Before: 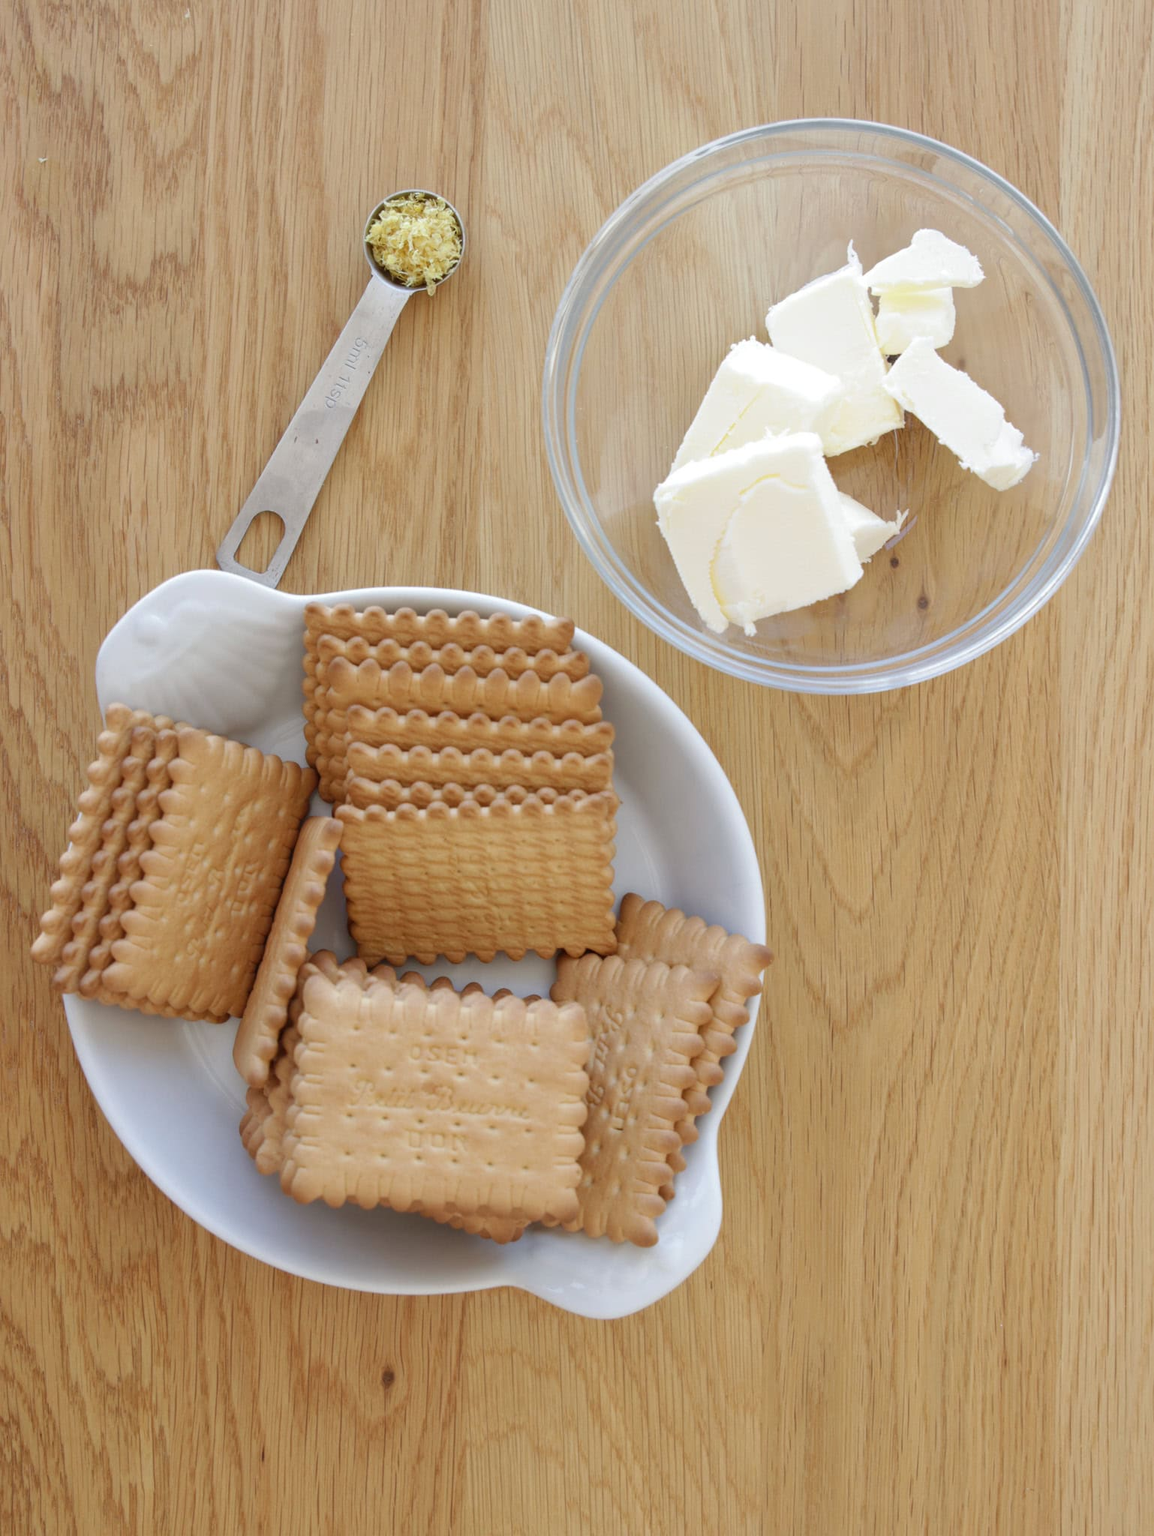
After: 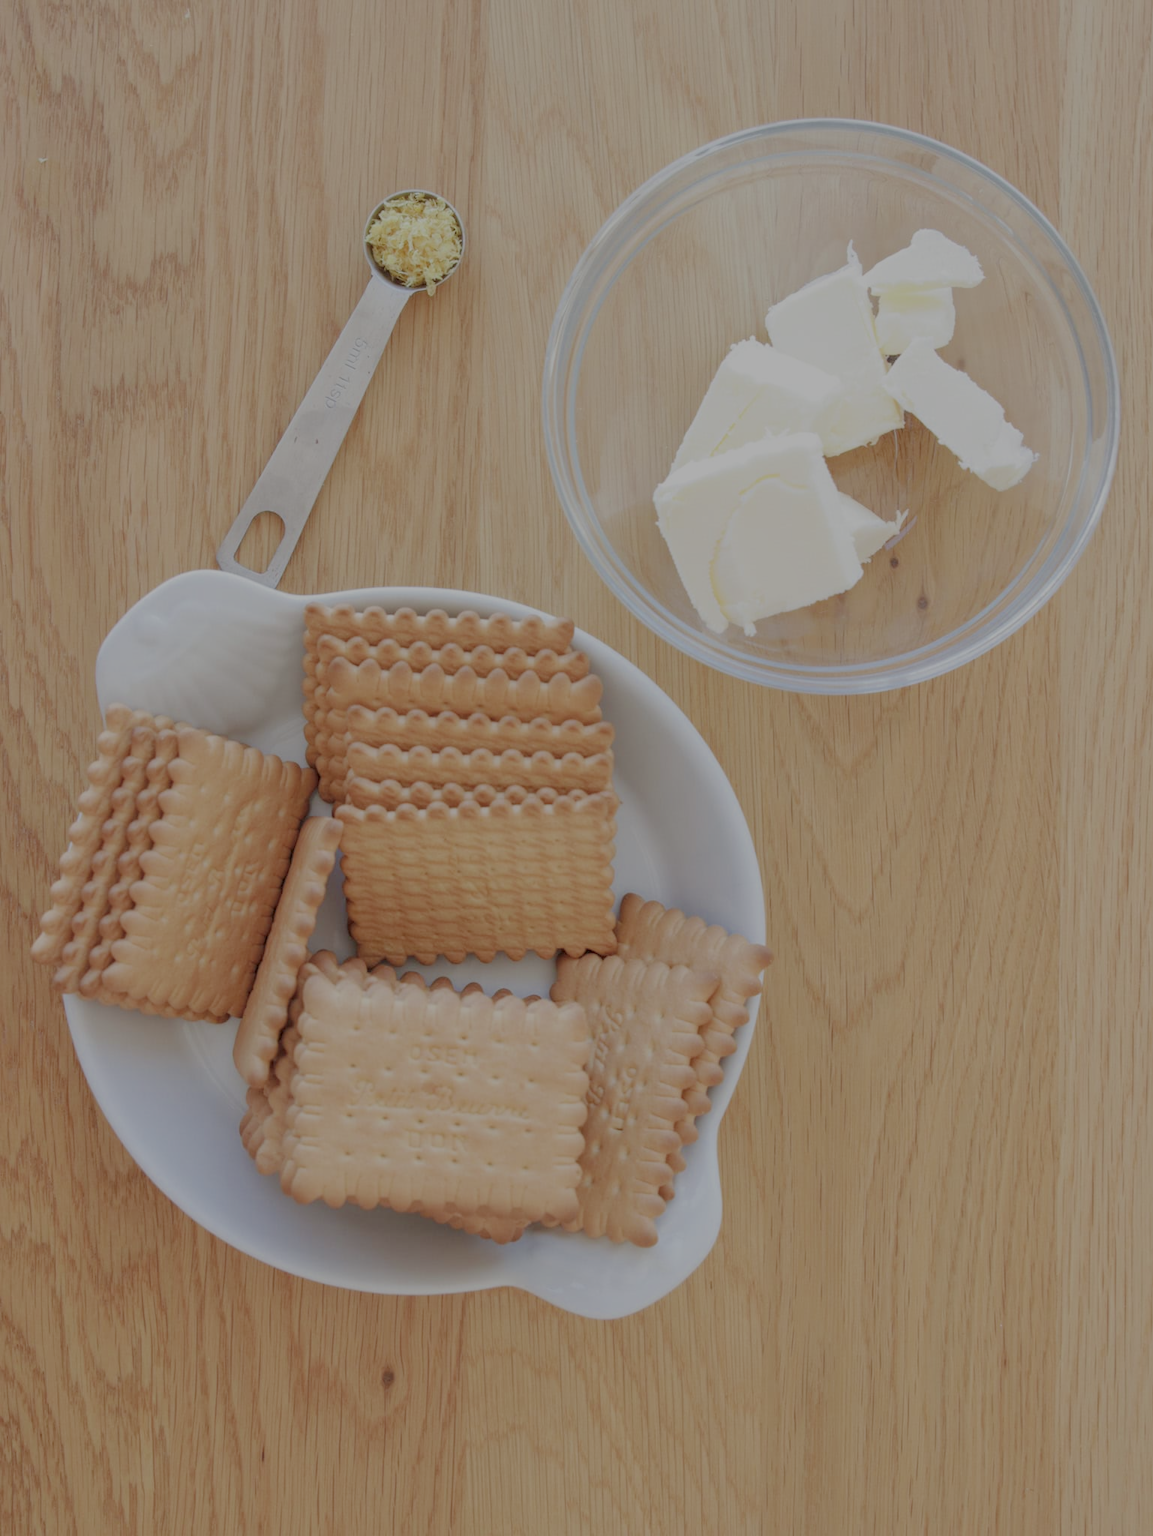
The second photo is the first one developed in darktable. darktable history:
tone equalizer: -8 EV -0.558 EV, edges refinement/feathering 500, mask exposure compensation -1.57 EV, preserve details no
local contrast: on, module defaults
filmic rgb: black relative exposure -13.86 EV, white relative exposure 7.97 EV, hardness 3.74, latitude 49.04%, contrast 0.508
